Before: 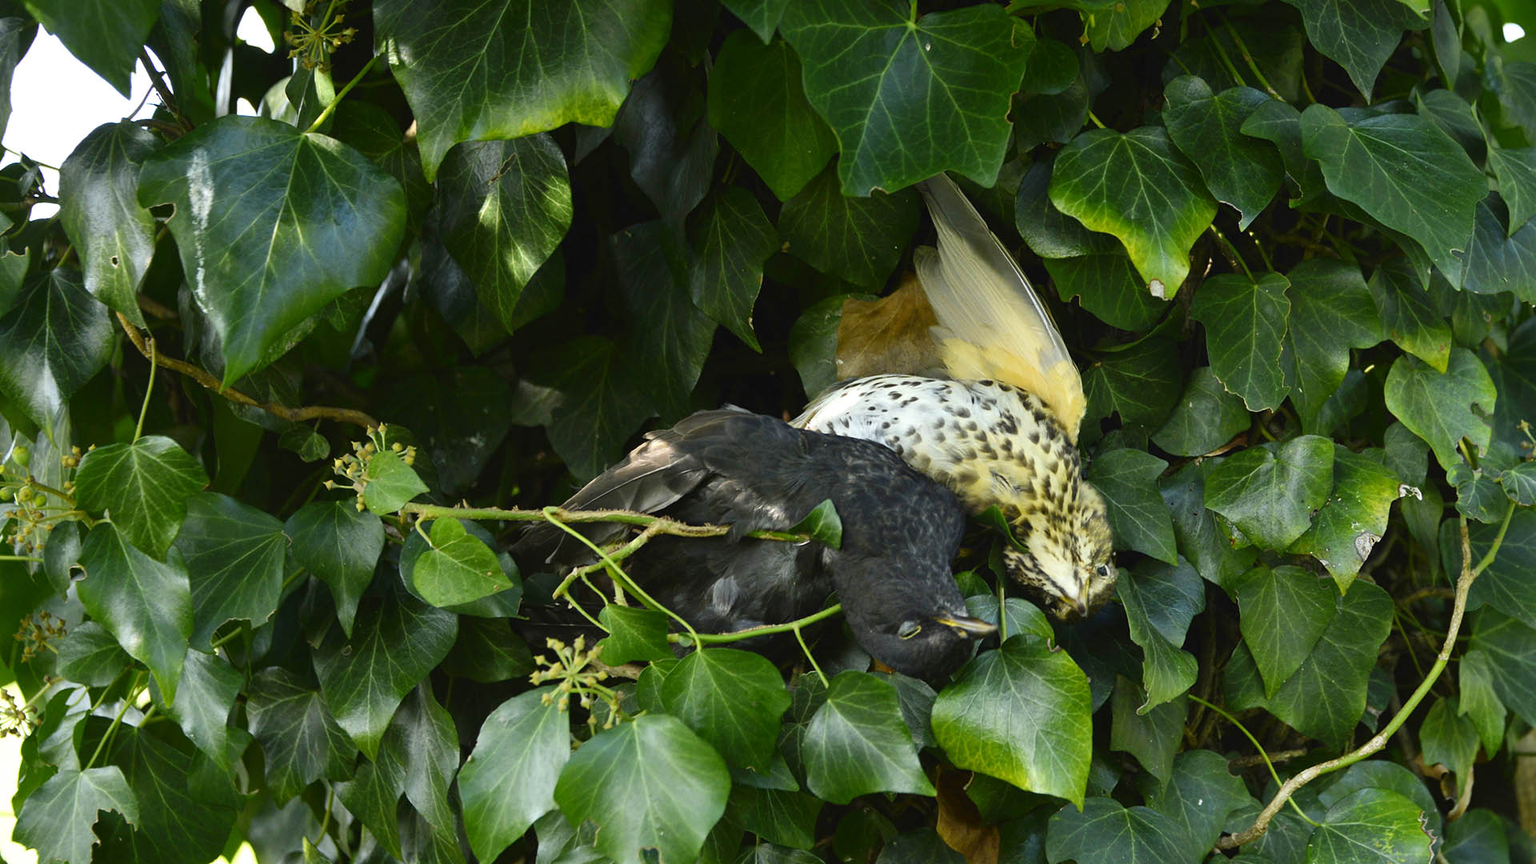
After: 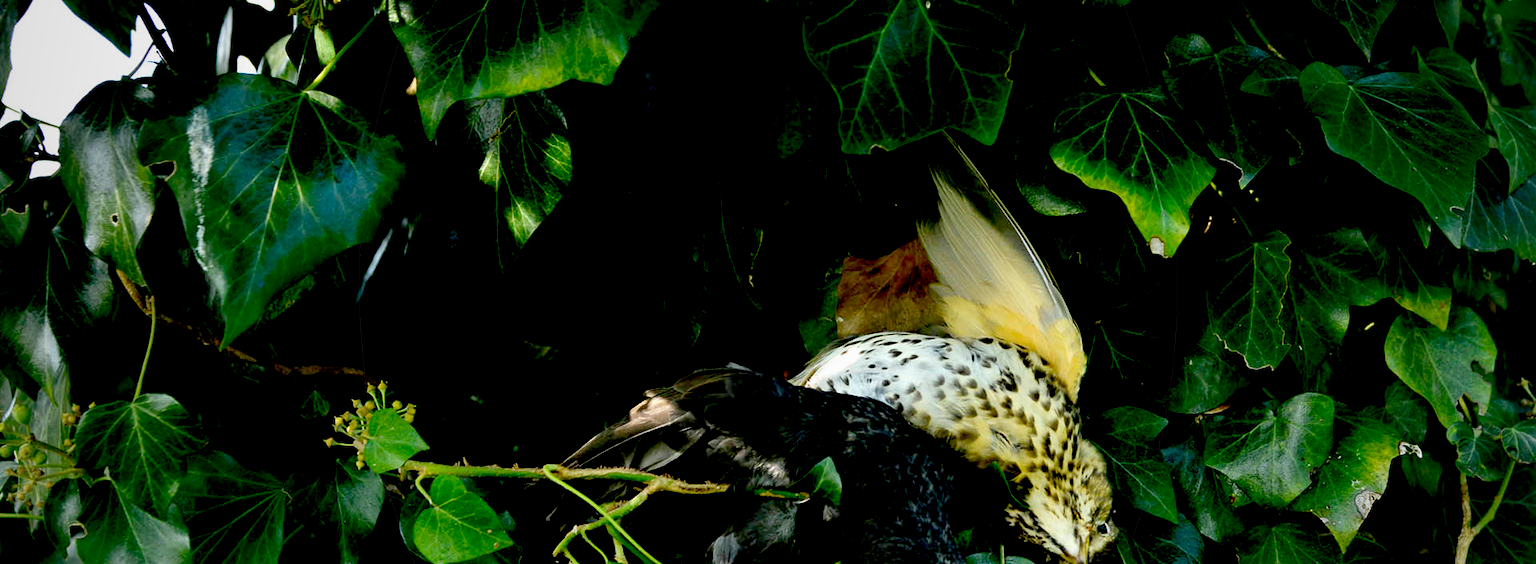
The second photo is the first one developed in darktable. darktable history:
crop and rotate: top 4.916%, bottom 29.695%
vignetting: fall-off start 72.82%, fall-off radius 108.58%, brightness -0.403, saturation -0.309, width/height ratio 0.729, unbound false
exposure: black level correction 0.055, exposure -0.036 EV, compensate highlight preservation false
